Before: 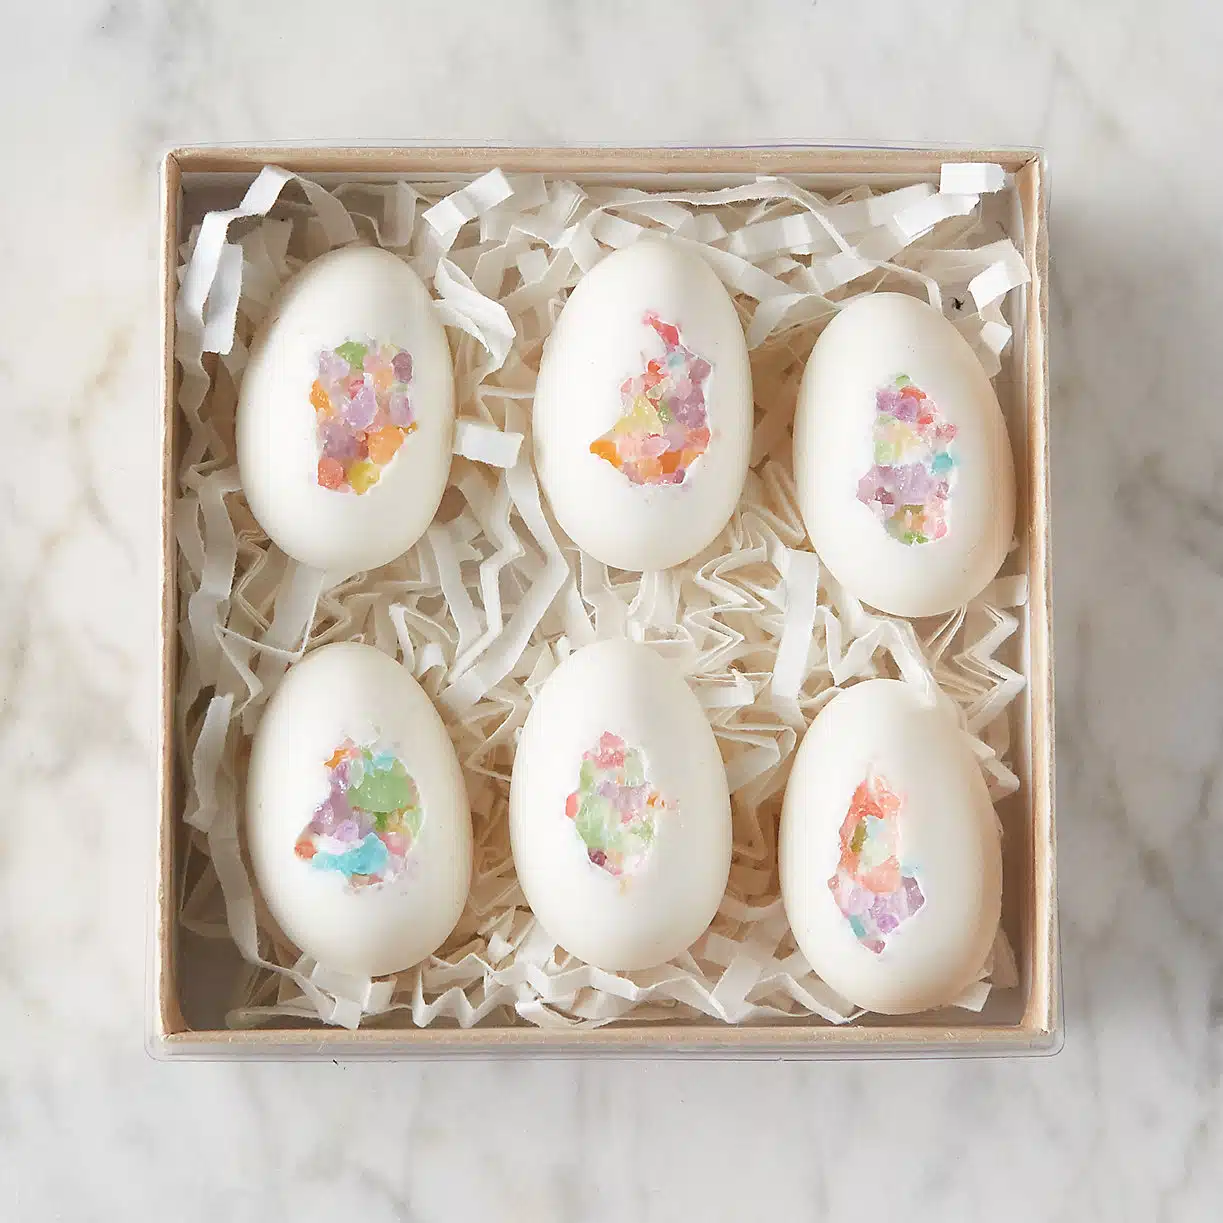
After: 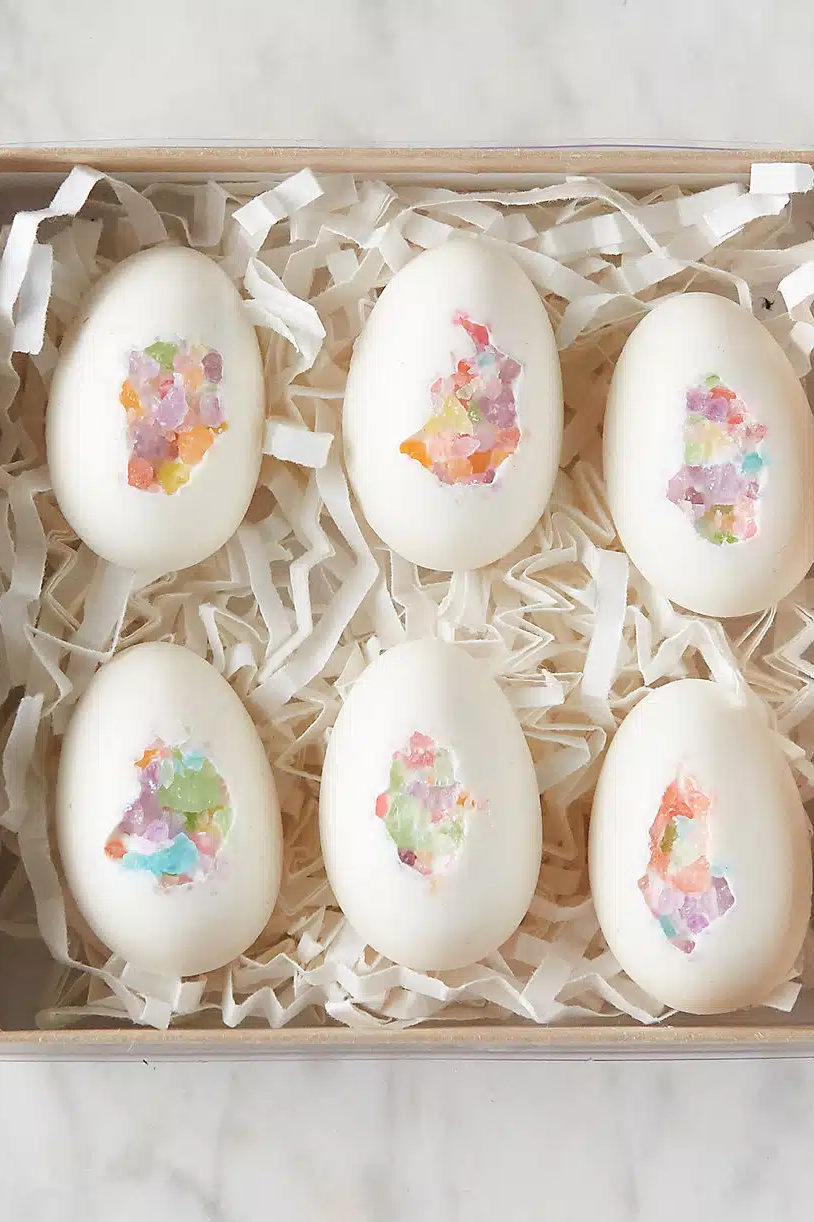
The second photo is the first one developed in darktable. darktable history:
crop and rotate: left 15.622%, right 17.789%
color zones: curves: ch2 [(0, 0.5) (0.143, 0.5) (0.286, 0.489) (0.415, 0.421) (0.571, 0.5) (0.714, 0.5) (0.857, 0.5) (1, 0.5)]
